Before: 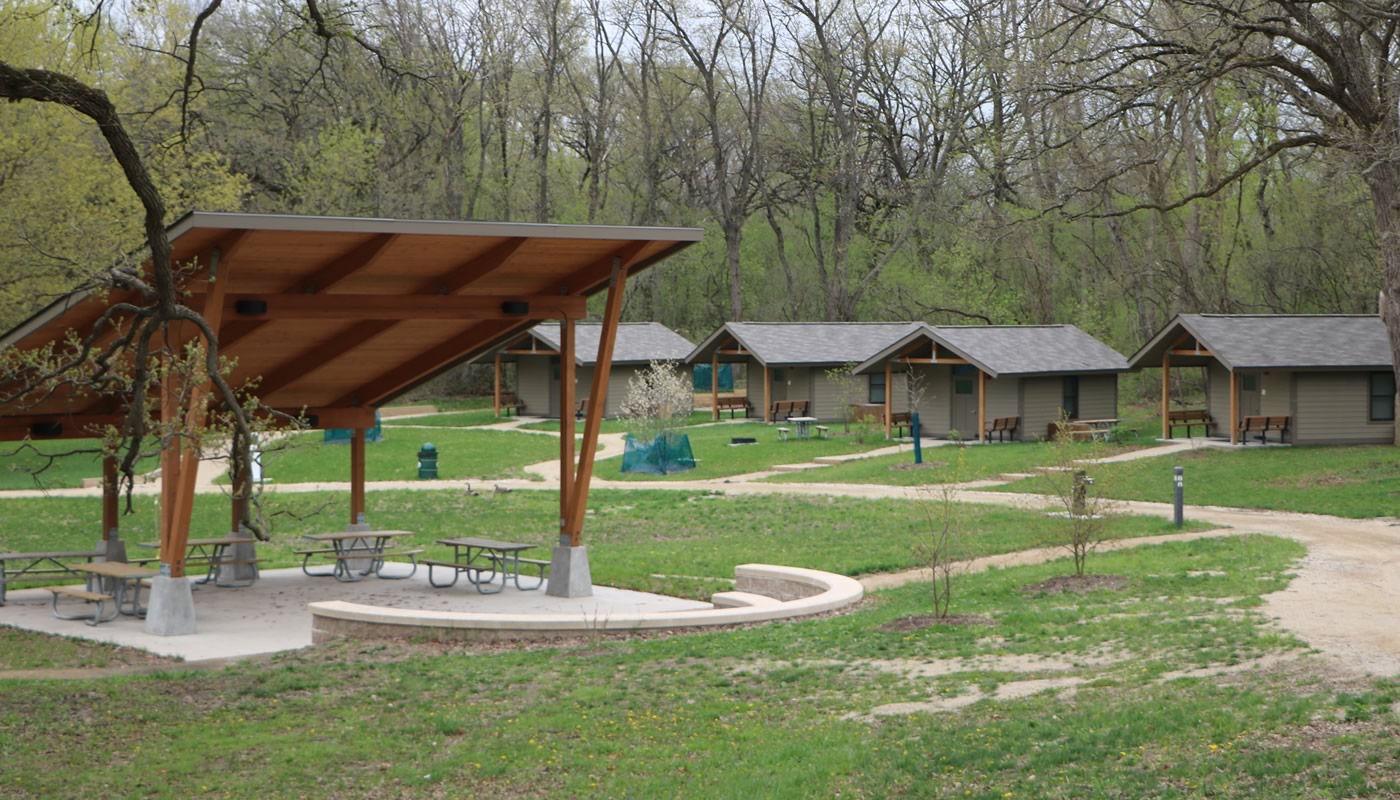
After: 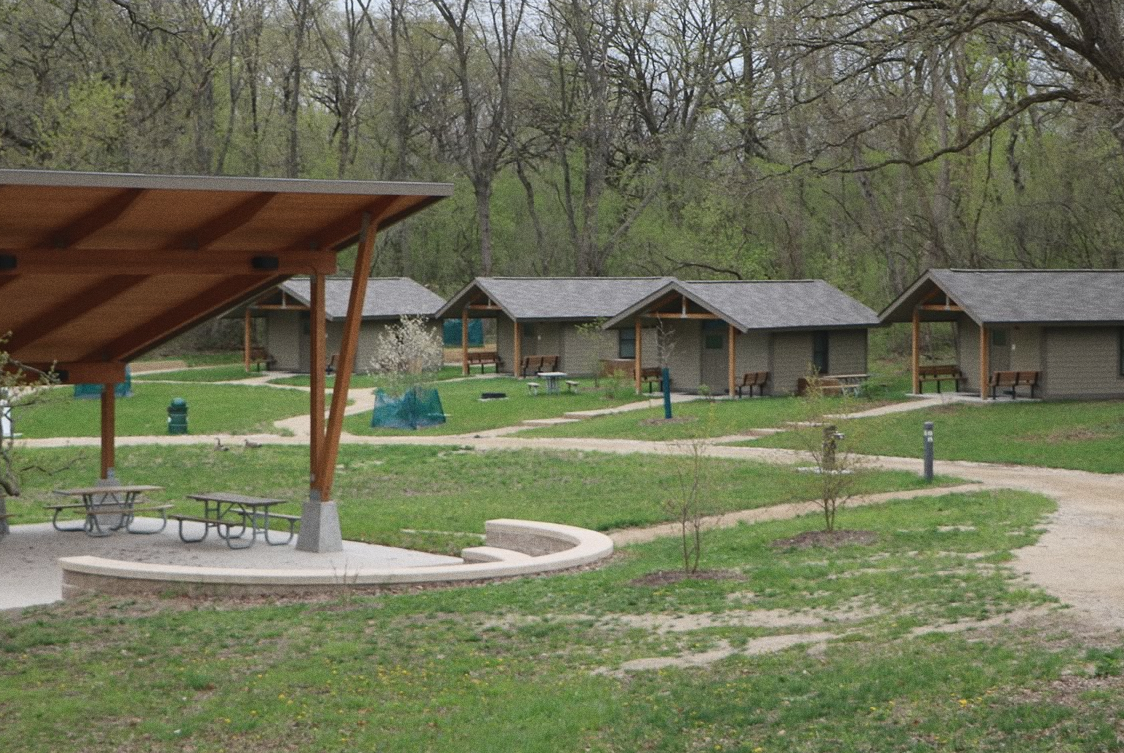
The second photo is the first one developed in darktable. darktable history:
grain: on, module defaults
crop and rotate: left 17.959%, top 5.771%, right 1.742%
contrast brightness saturation: contrast -0.08, brightness -0.04, saturation -0.11
